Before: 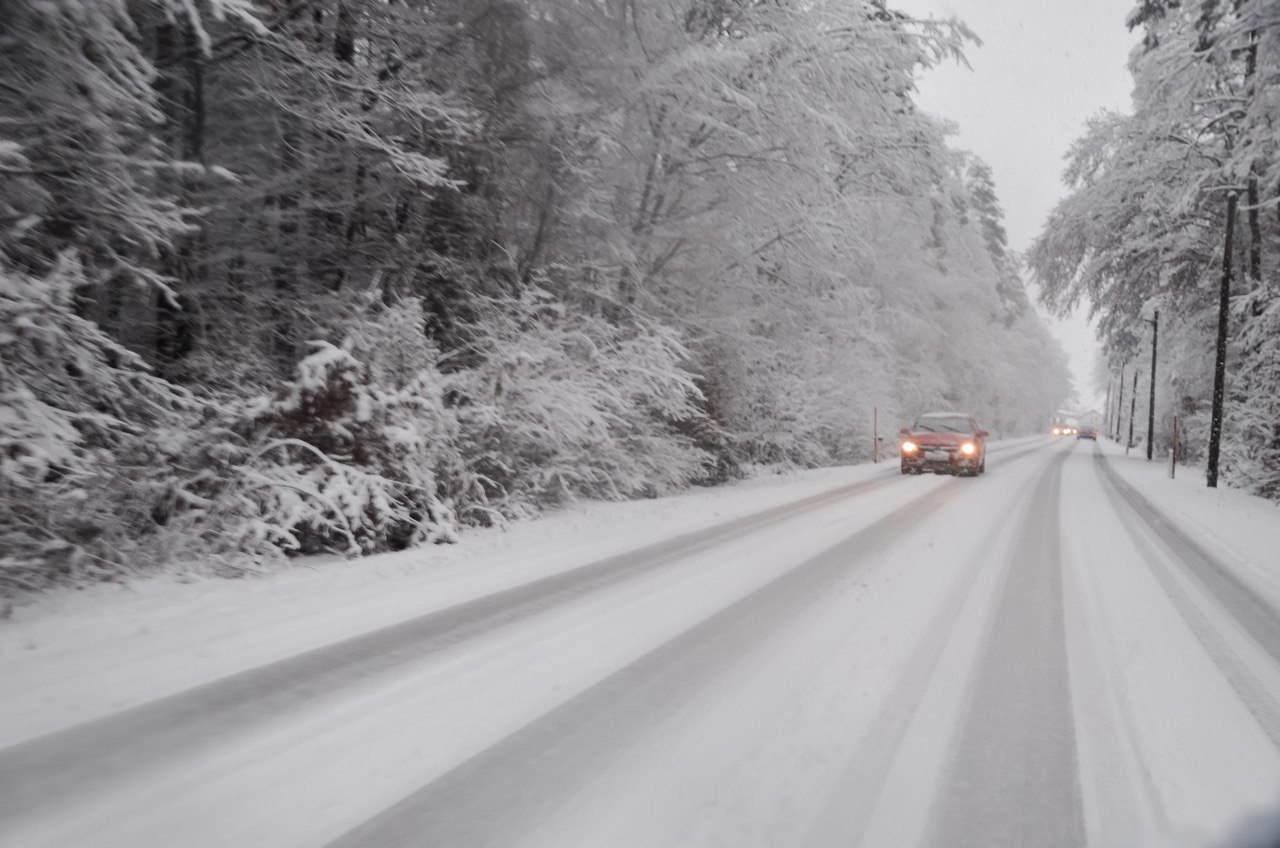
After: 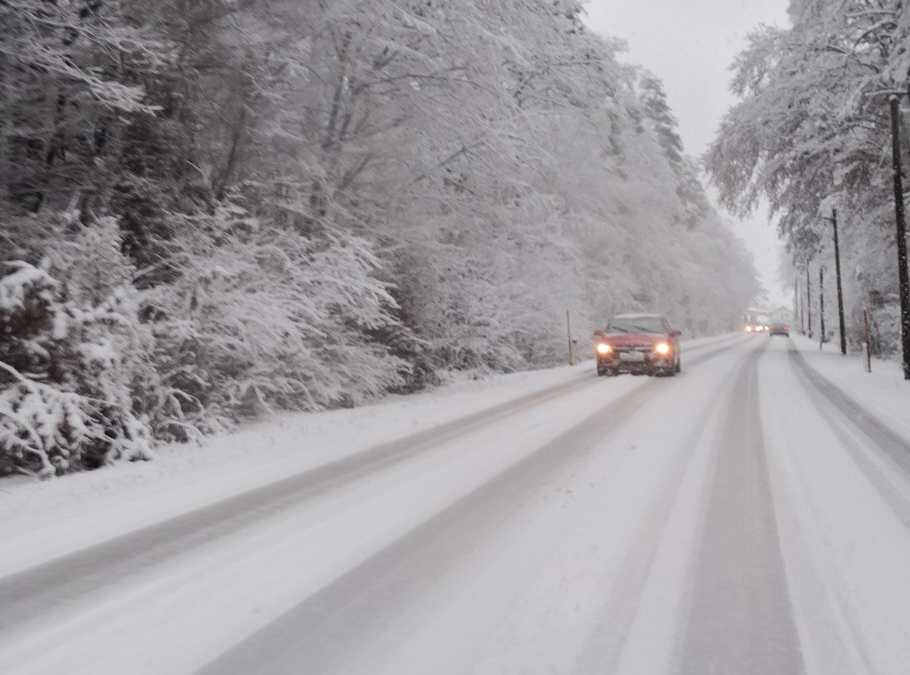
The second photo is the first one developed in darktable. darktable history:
crop: left 23.095%, top 5.827%, bottom 11.854%
rotate and perspective: rotation -1.68°, lens shift (vertical) -0.146, crop left 0.049, crop right 0.912, crop top 0.032, crop bottom 0.96
